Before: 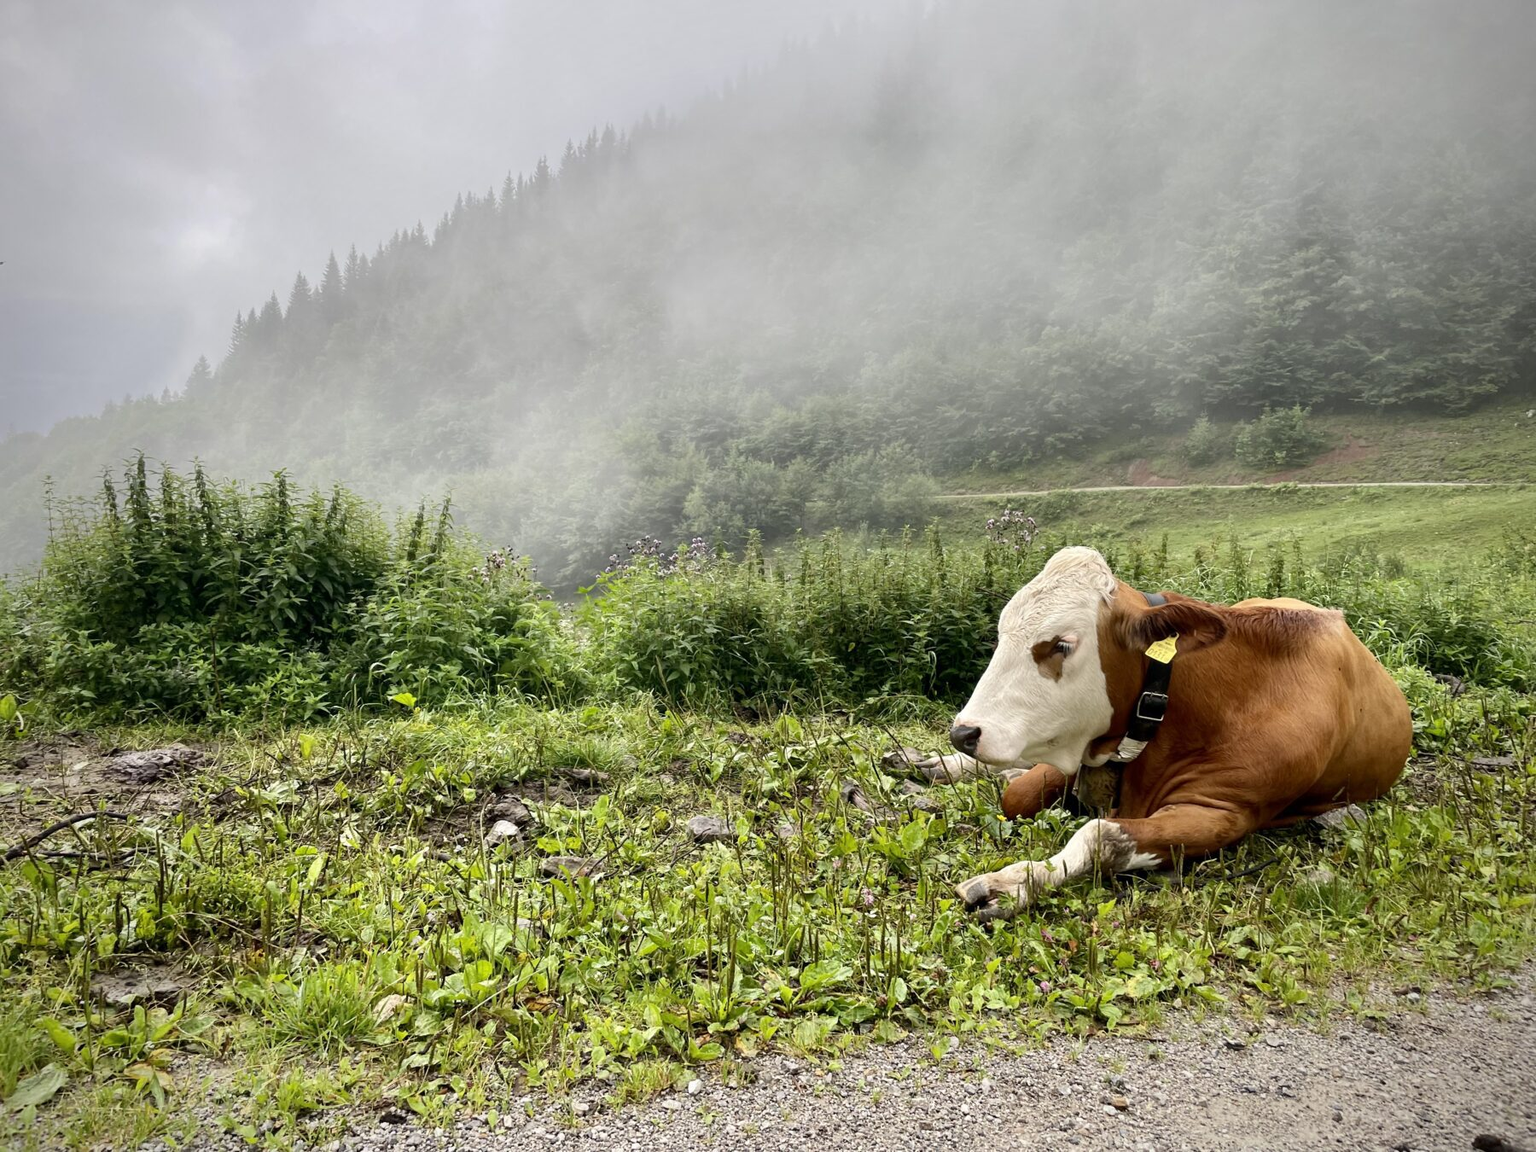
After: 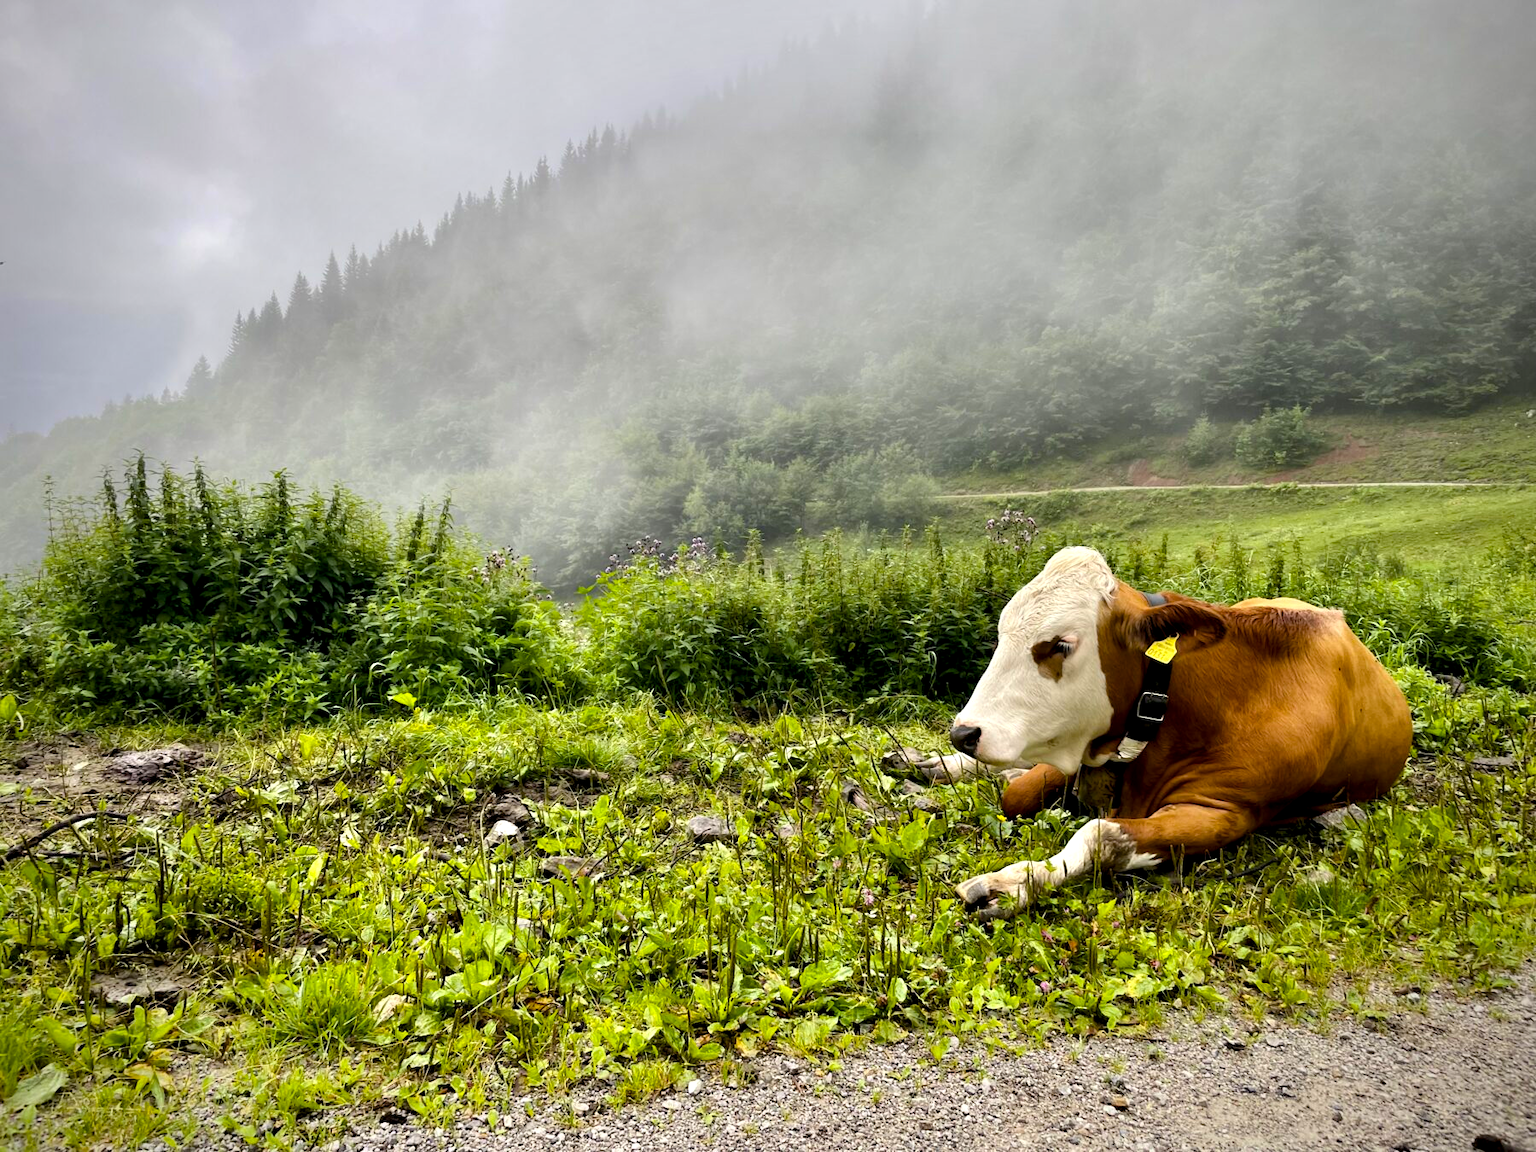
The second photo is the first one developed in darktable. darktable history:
contrast equalizer: y [[0.536, 0.565, 0.581, 0.516, 0.52, 0.491], [0.5 ×6], [0.5 ×6], [0 ×6], [0 ×6]]
color balance rgb: linear chroma grading › global chroma 15%, perceptual saturation grading › global saturation 30%
